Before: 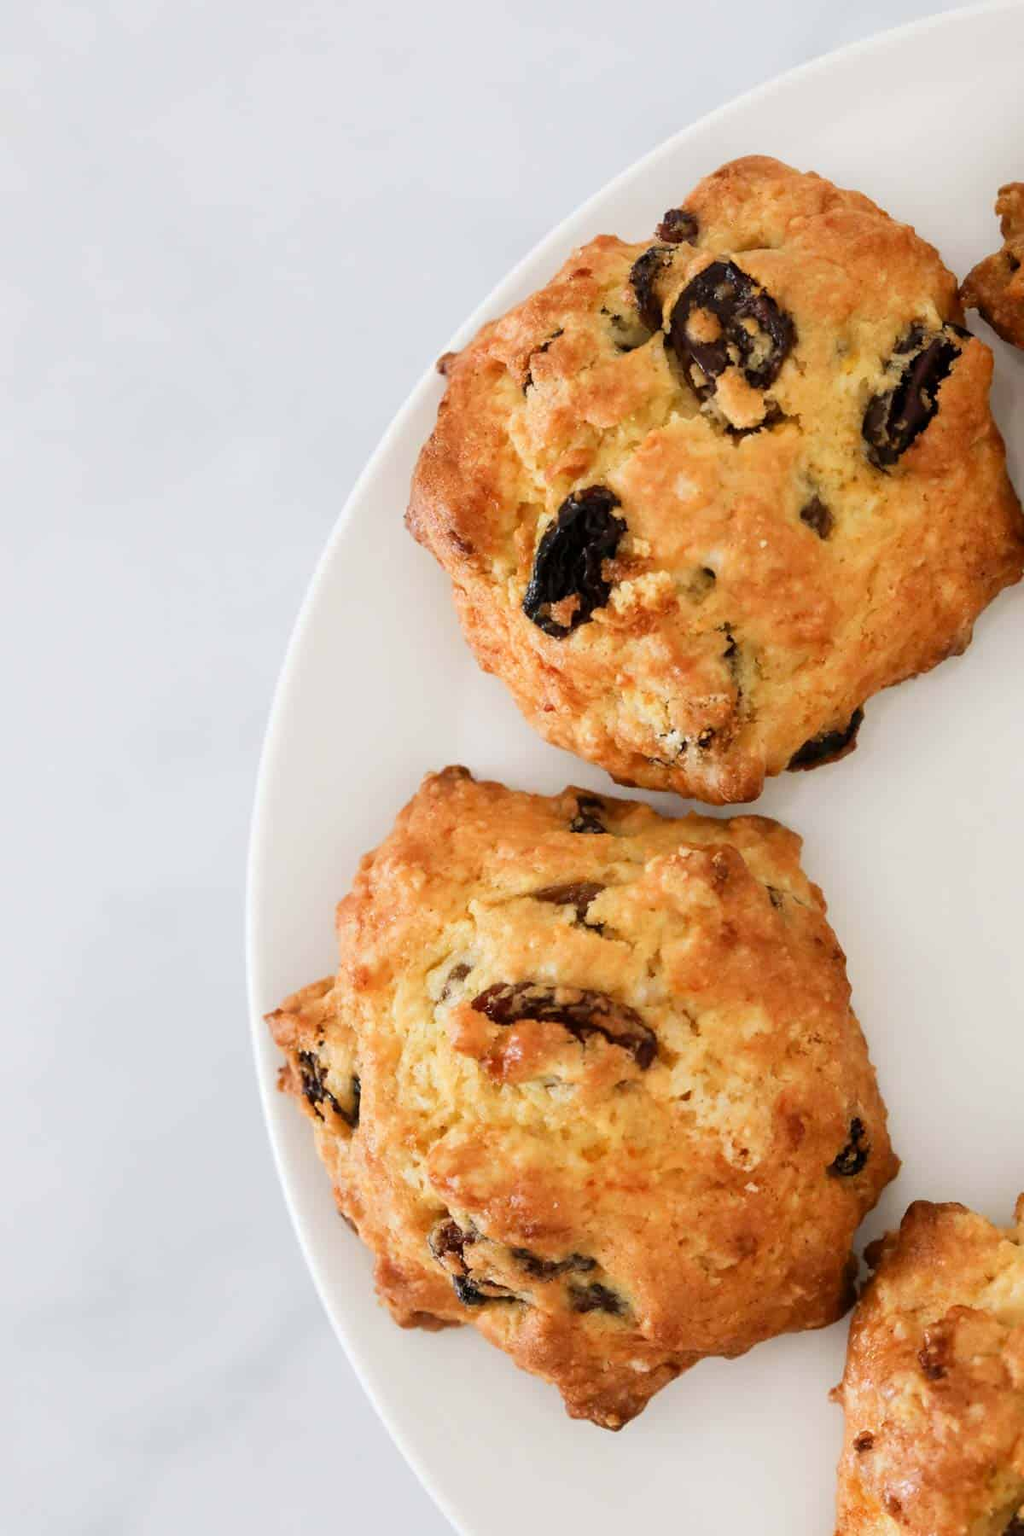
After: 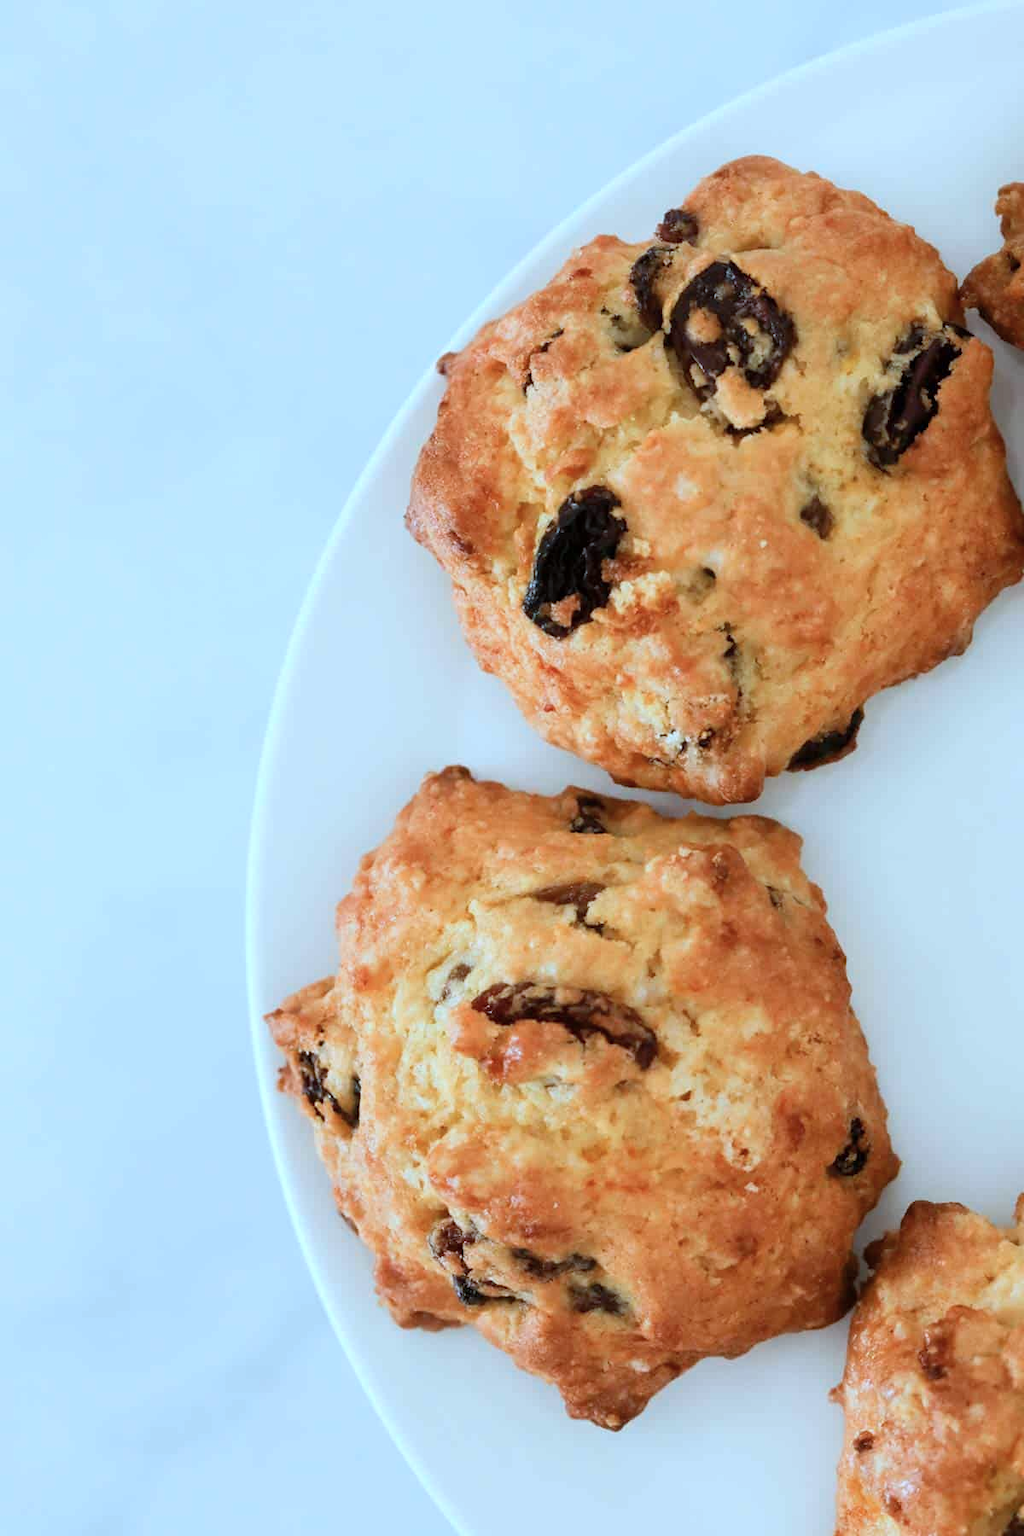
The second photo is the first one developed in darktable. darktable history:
color correction: highlights a* -9.83, highlights b* -20.9
